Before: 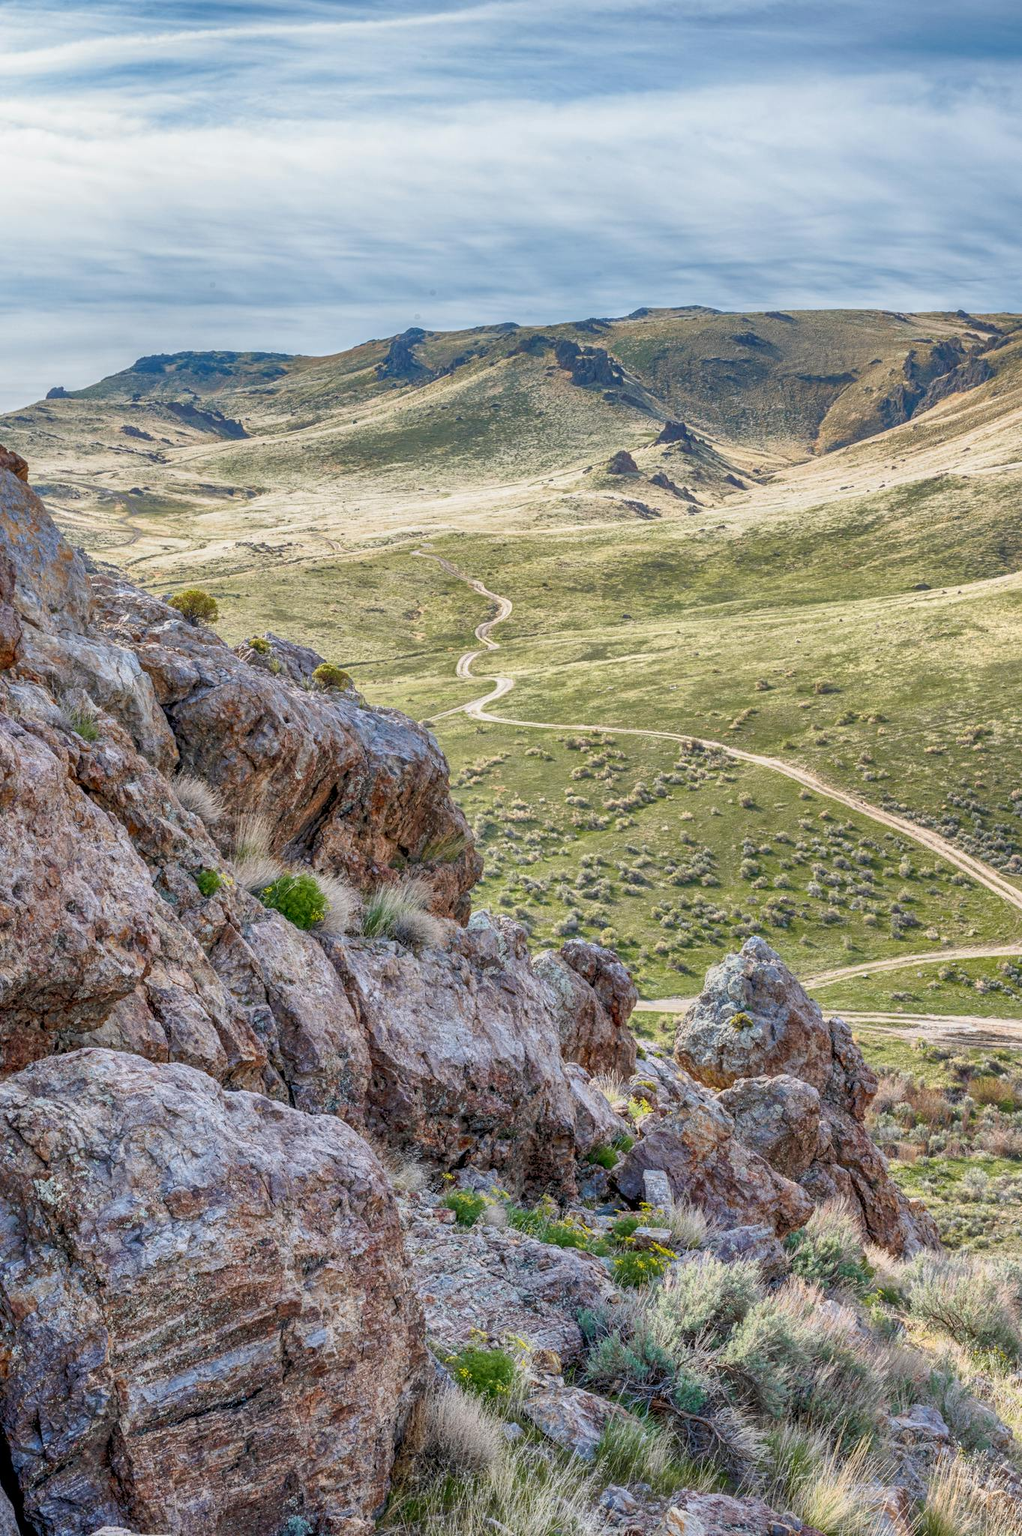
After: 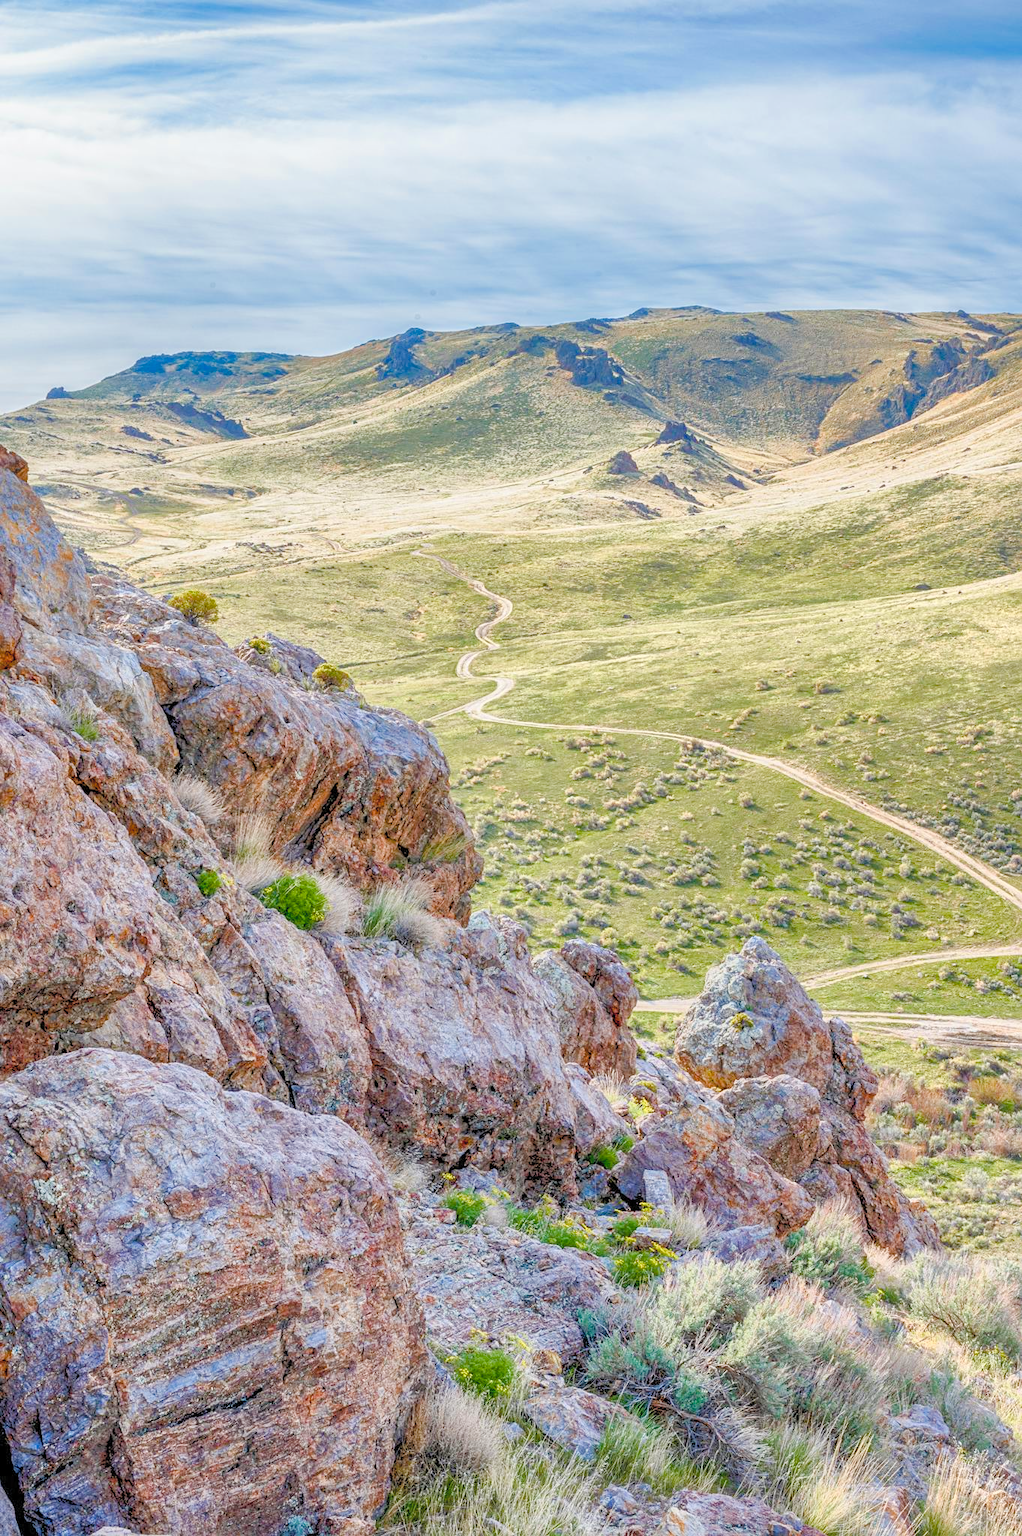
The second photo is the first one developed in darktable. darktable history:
sharpen: amount 0.2
color balance rgb: perceptual saturation grading › global saturation 20%, perceptual saturation grading › highlights -50%, perceptual saturation grading › shadows 30%
color zones: curves: ch0 [(0, 0.613) (0.01, 0.613) (0.245, 0.448) (0.498, 0.529) (0.642, 0.665) (0.879, 0.777) (0.99, 0.613)]; ch1 [(0, 0) (0.143, 0) (0.286, 0) (0.429, 0) (0.571, 0) (0.714, 0) (0.857, 0)], mix -131.09%
contrast brightness saturation: brightness 0.28
